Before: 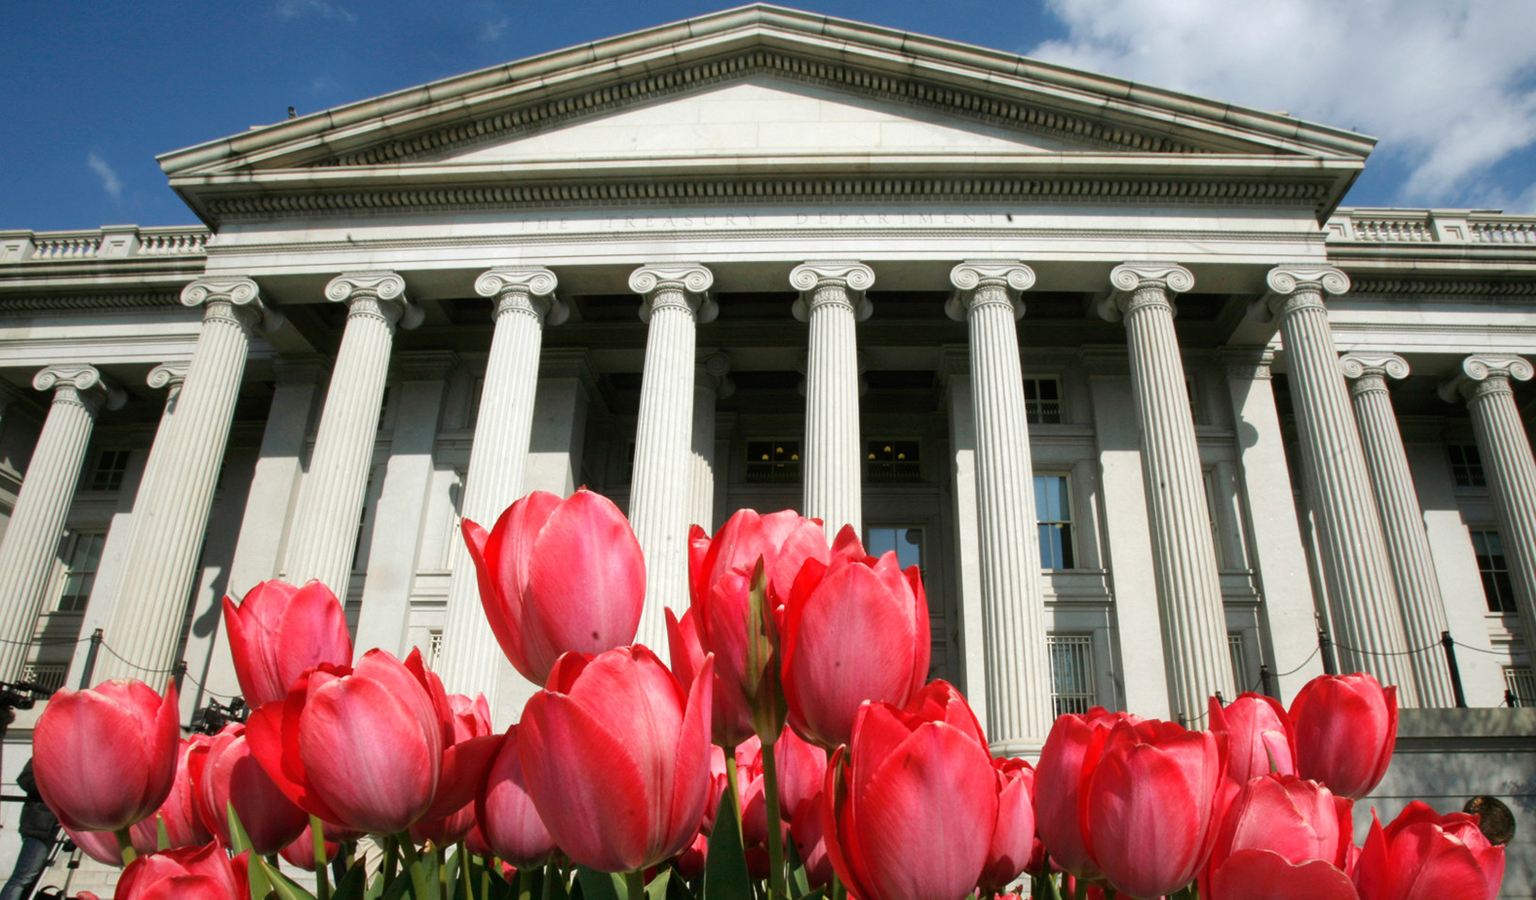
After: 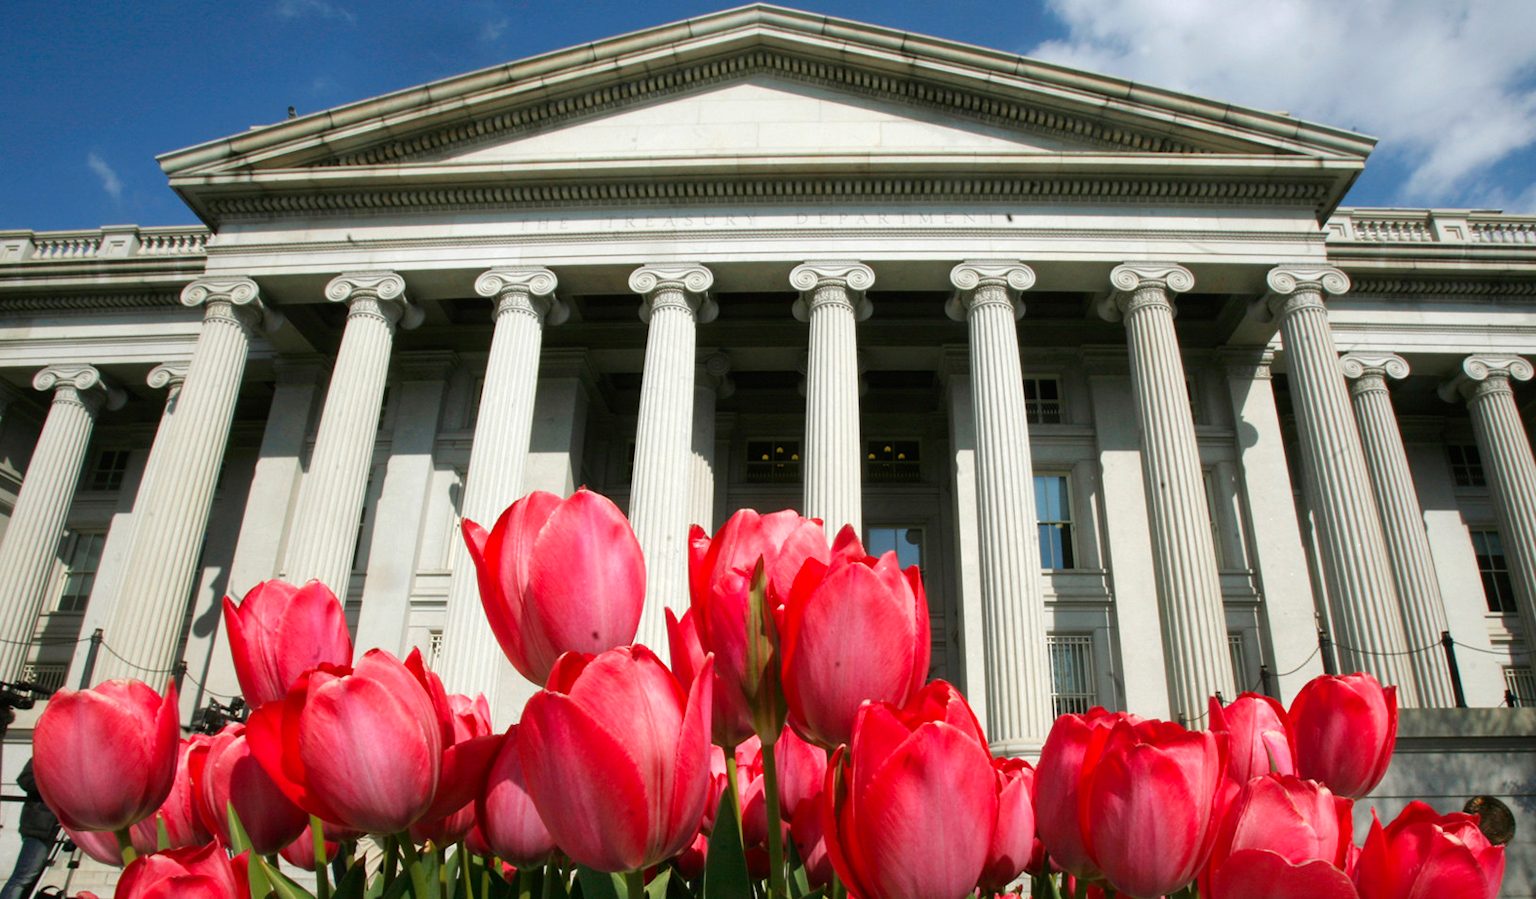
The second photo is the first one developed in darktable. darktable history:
color correction: saturation 1.1
tone equalizer: on, module defaults
